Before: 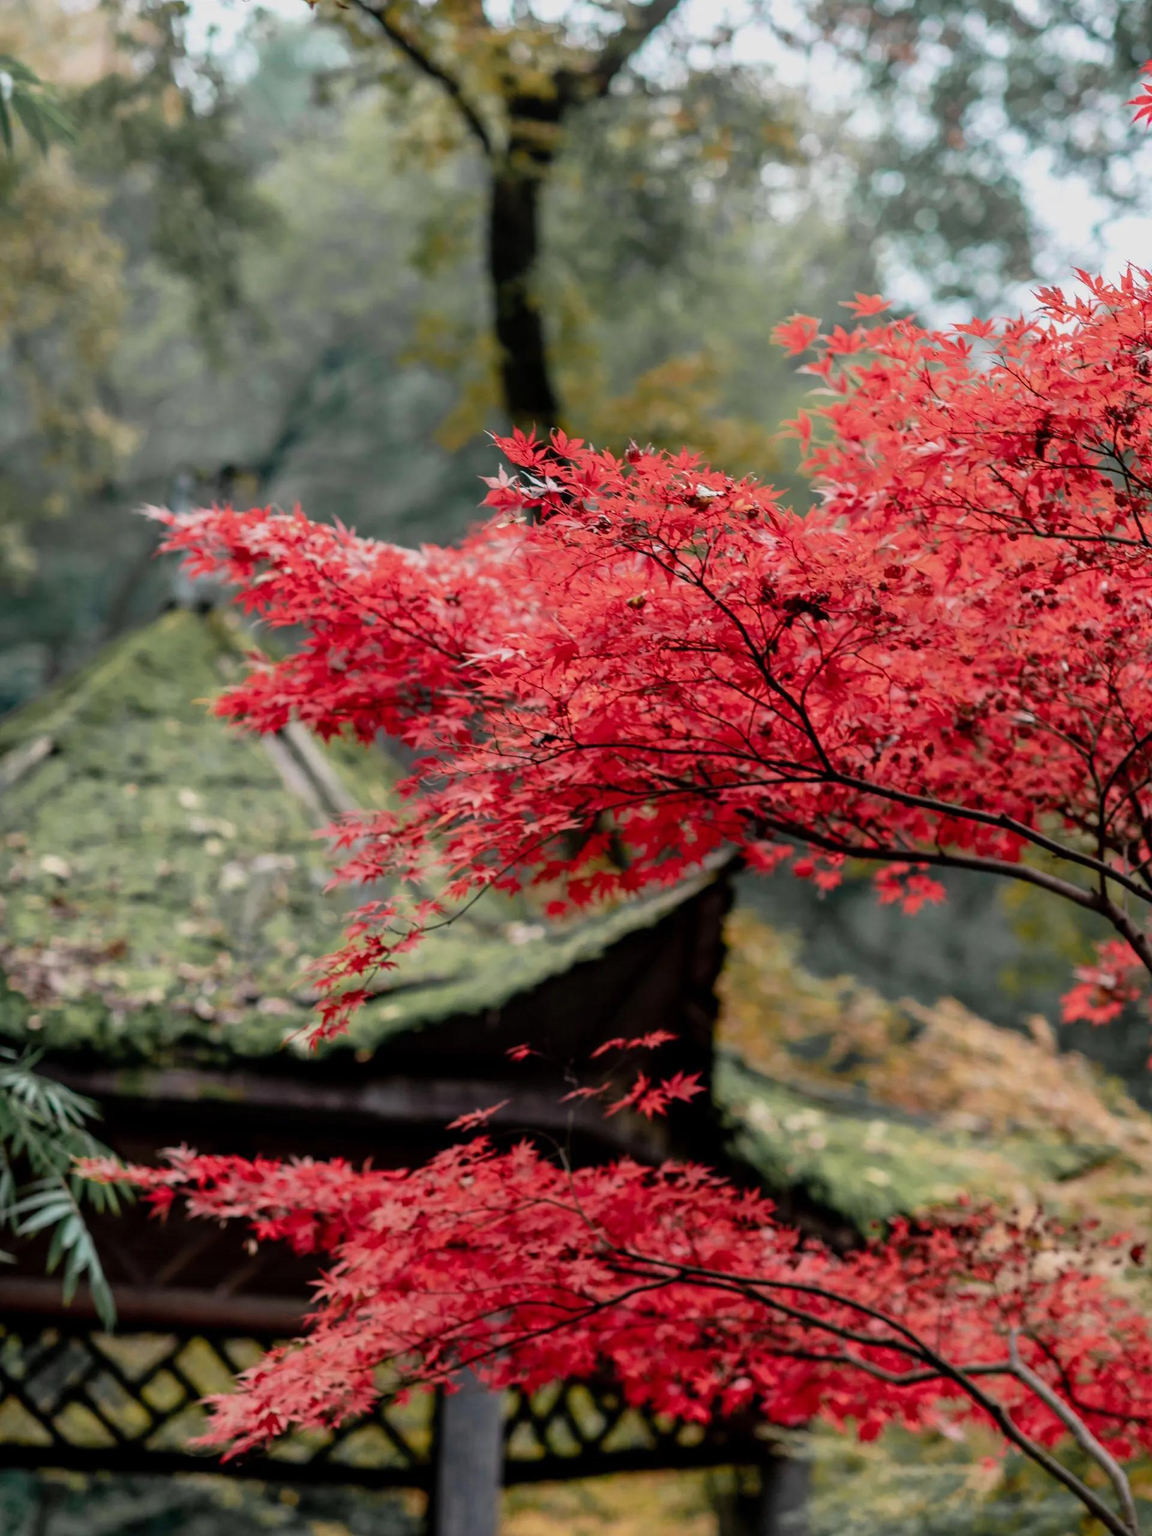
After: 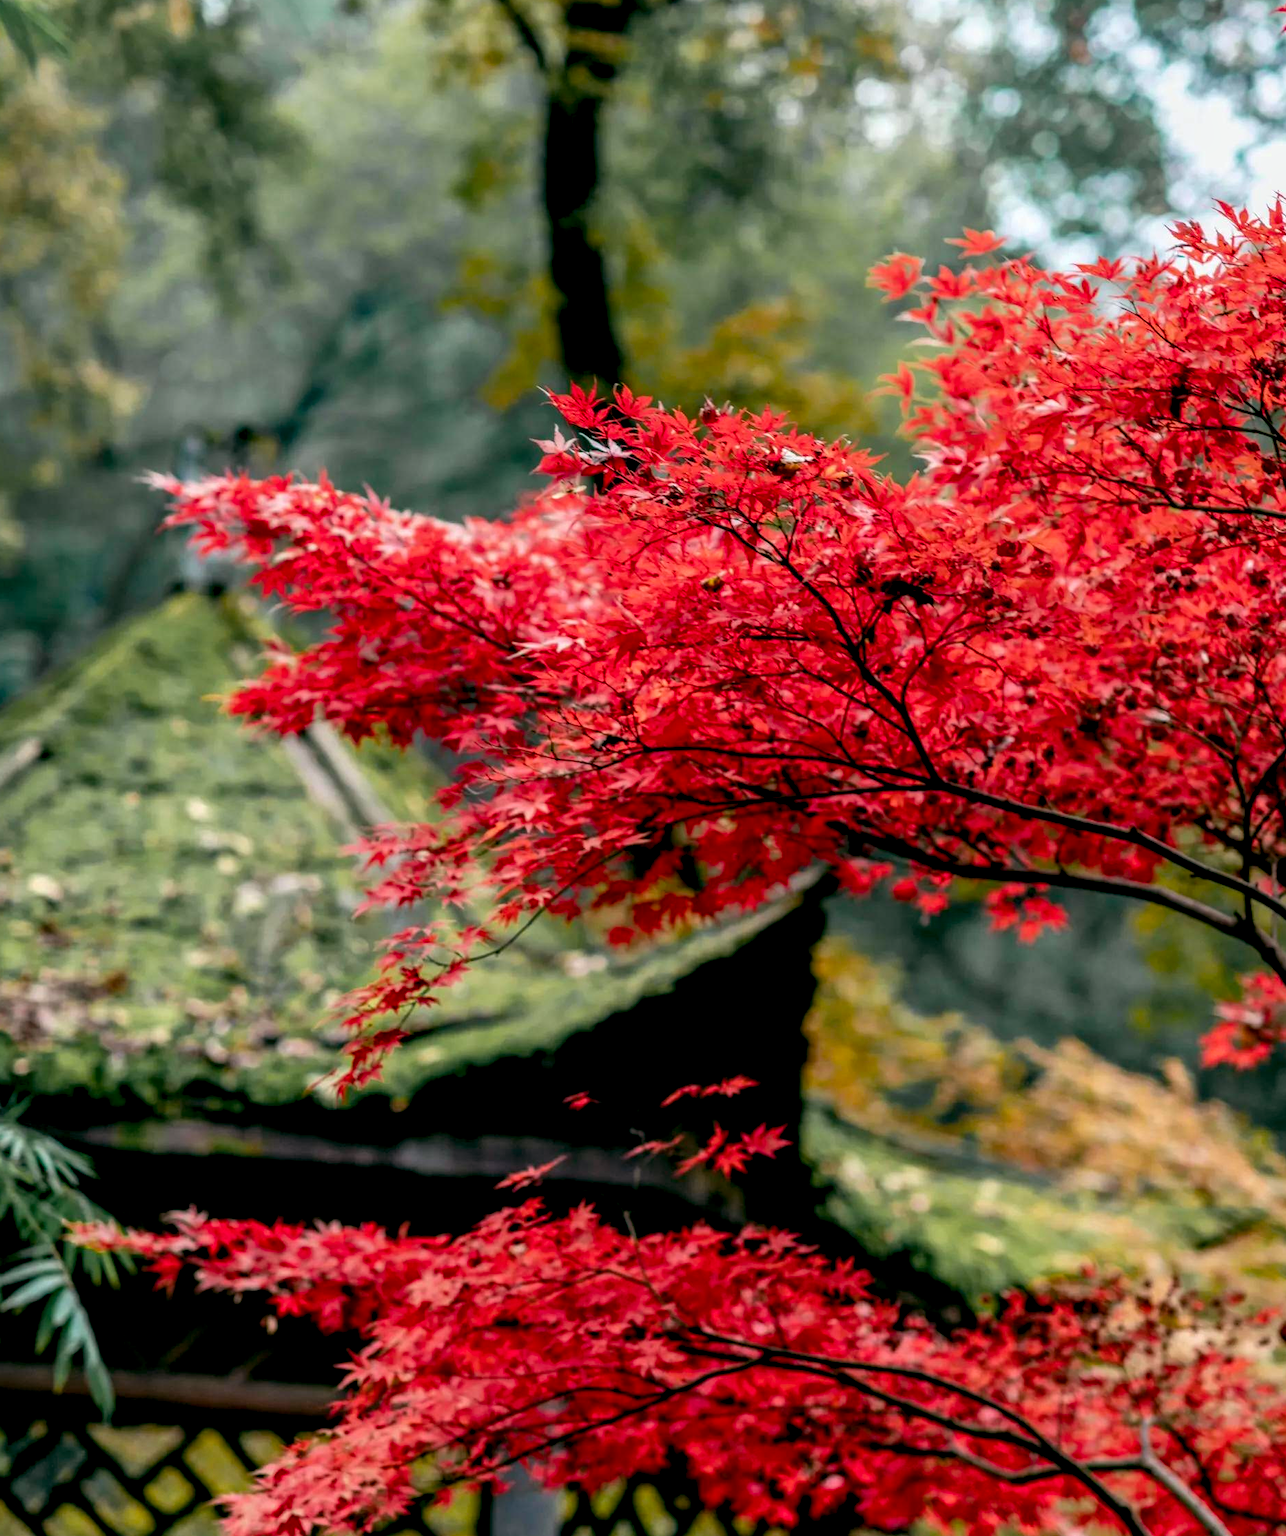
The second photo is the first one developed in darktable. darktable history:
color balance rgb: global offset › luminance -0.332%, global offset › chroma 0.11%, global offset › hue 165.62°, perceptual saturation grading › global saturation 30.718%, global vibrance 20%
crop: left 1.435%, top 6.141%, right 1.284%, bottom 6.816%
tone equalizer: edges refinement/feathering 500, mask exposure compensation -1.57 EV, preserve details no
local contrast: highlights 63%, detail 143%, midtone range 0.428
